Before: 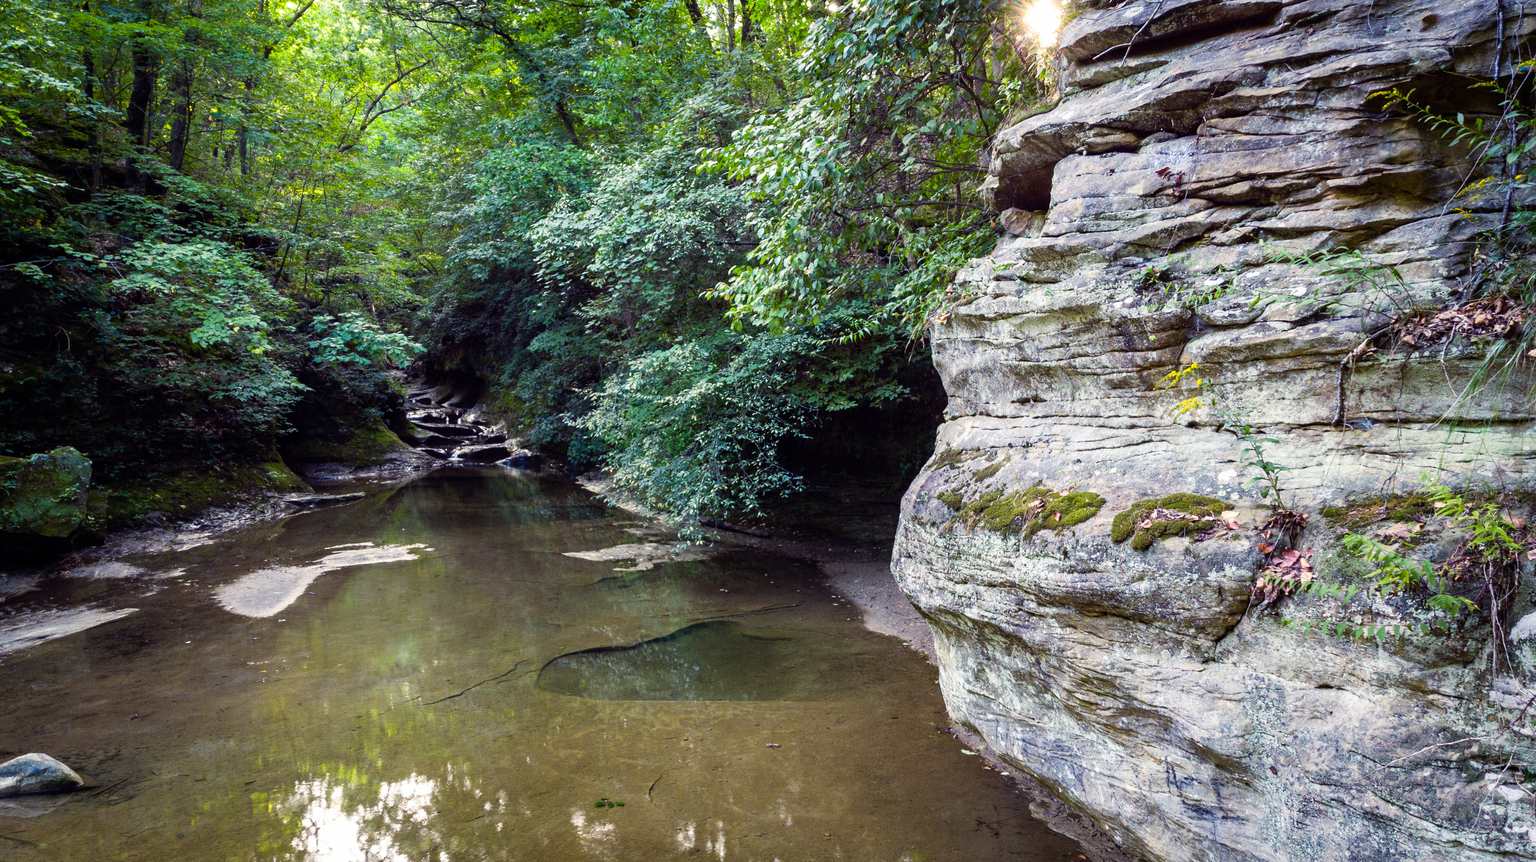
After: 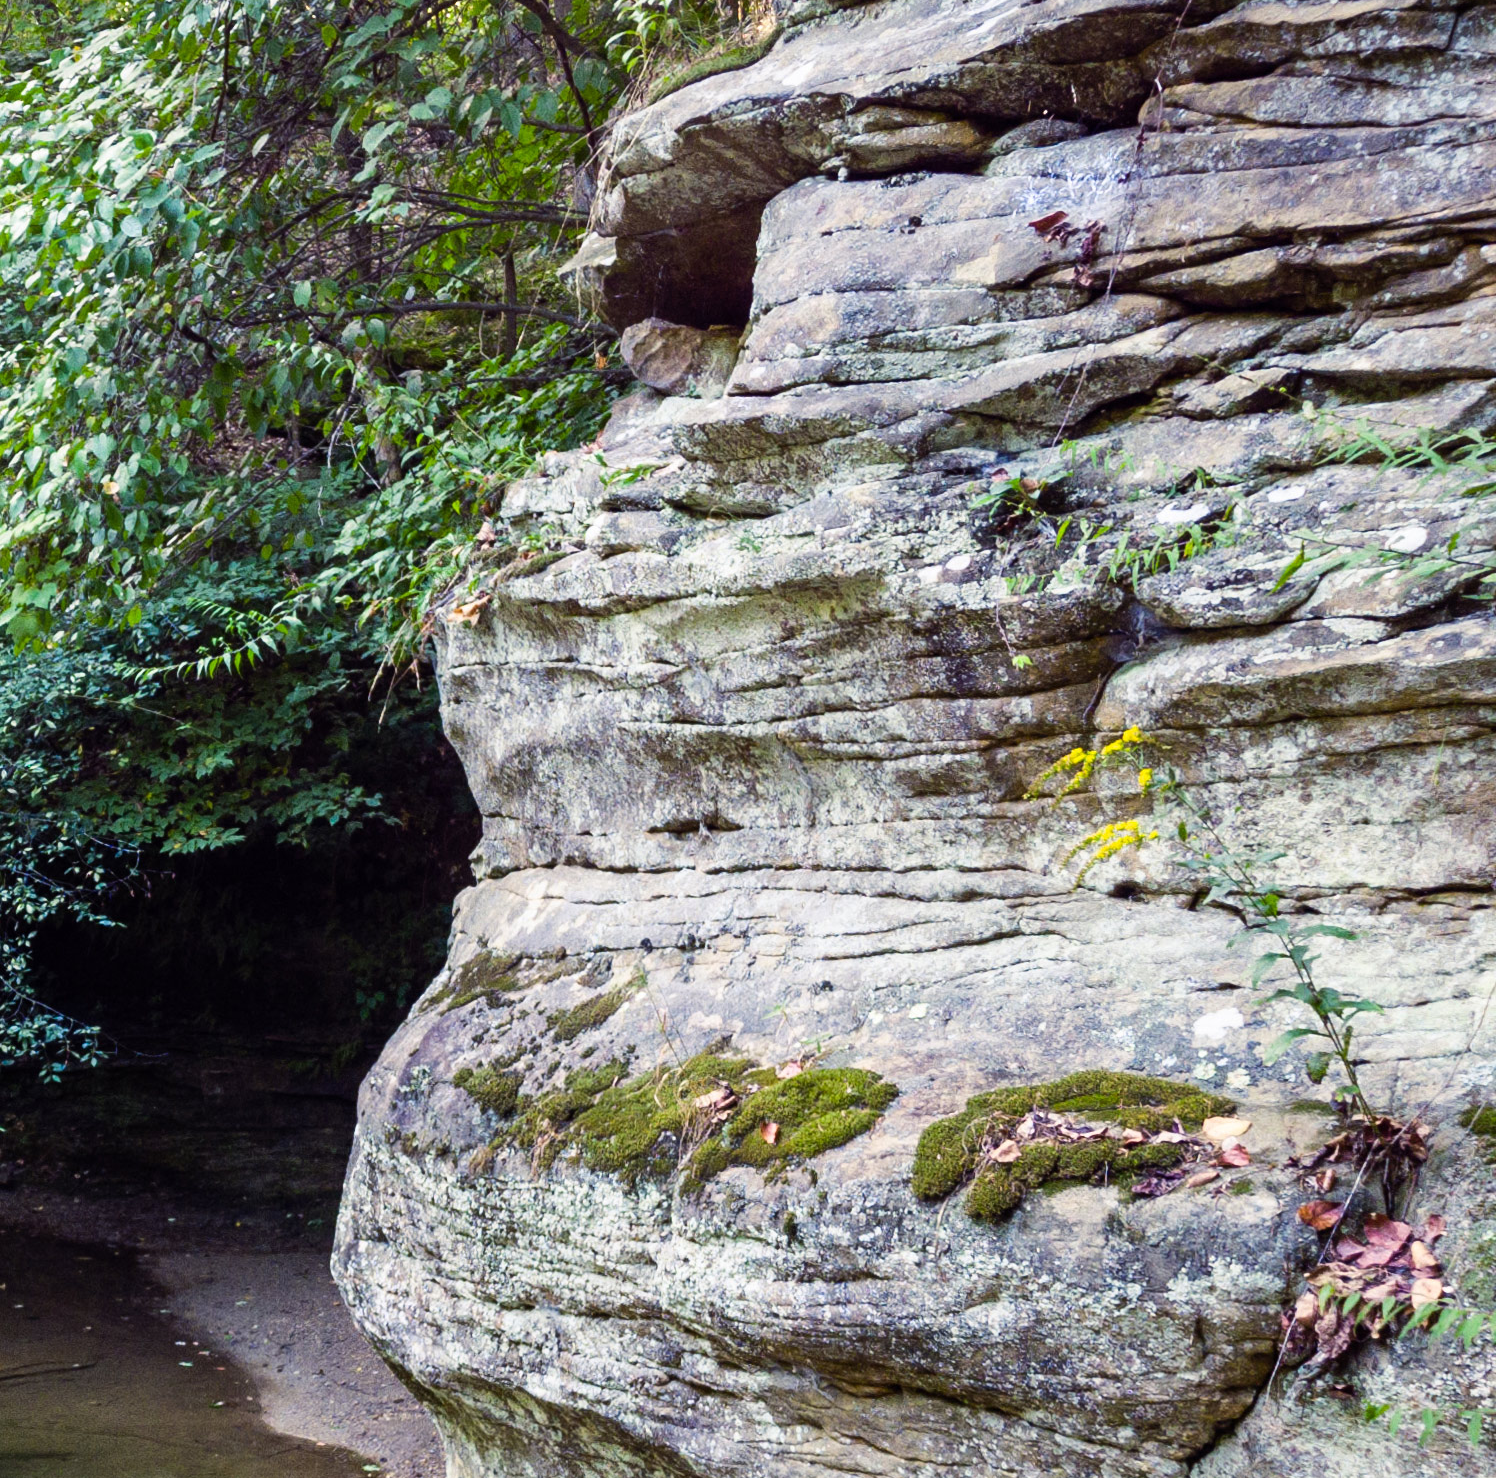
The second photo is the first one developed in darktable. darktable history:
crop and rotate: left 49.808%, top 10.104%, right 13.216%, bottom 24.807%
